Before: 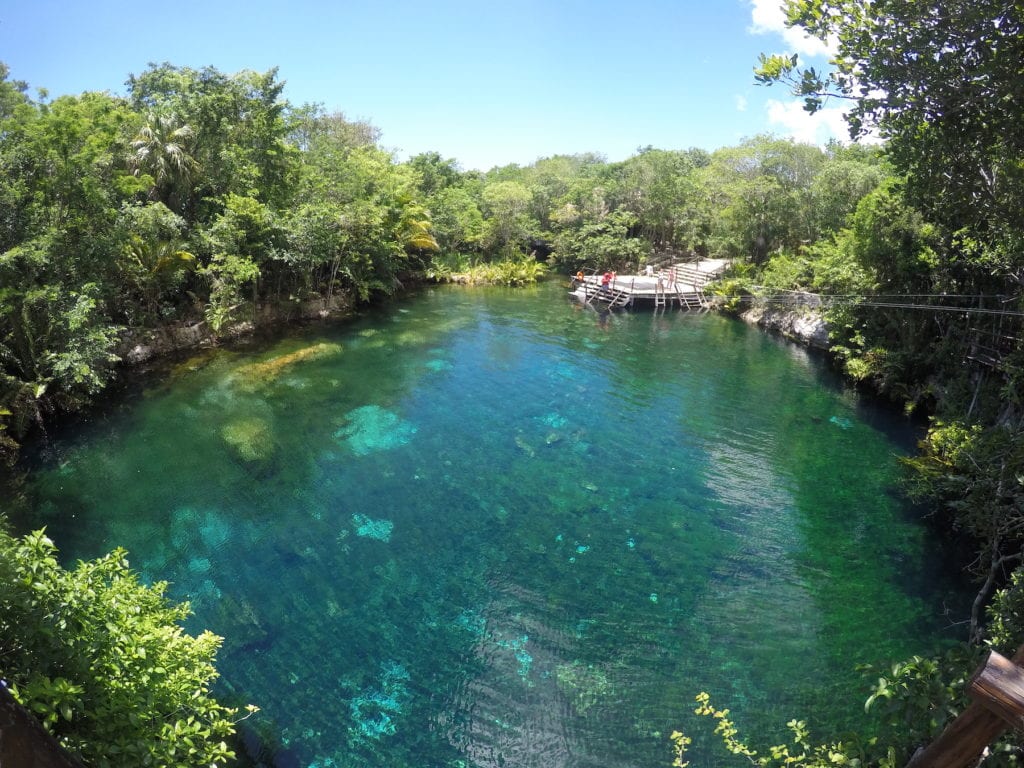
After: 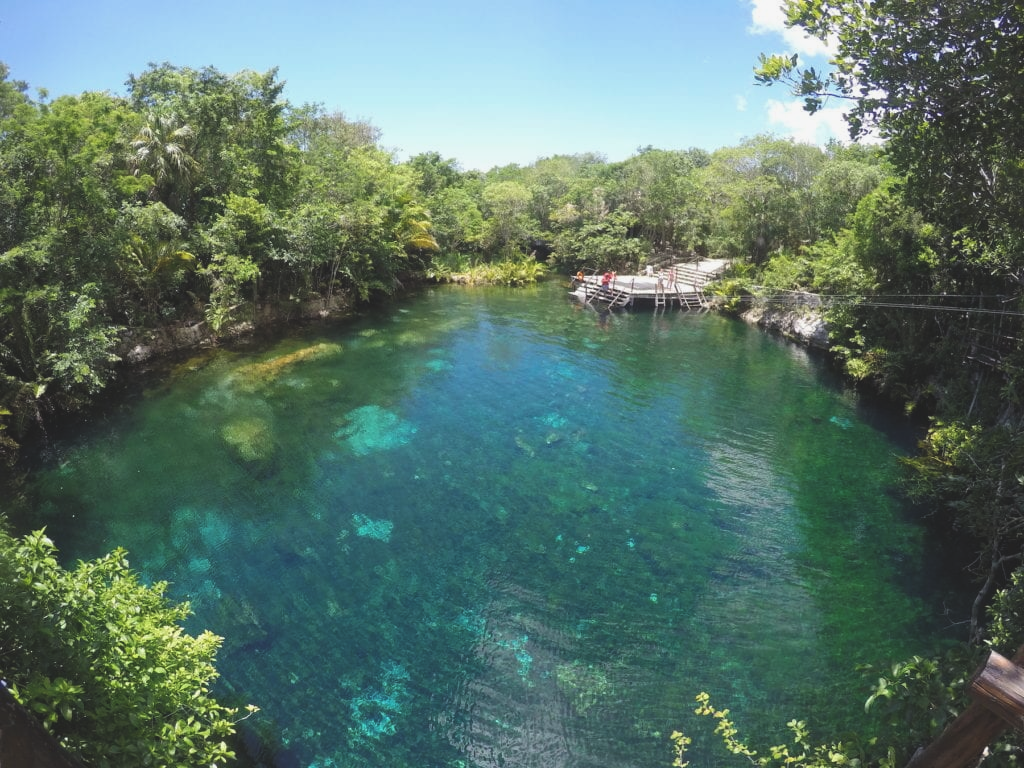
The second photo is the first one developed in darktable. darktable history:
exposure: black level correction -0.015, exposure -0.125 EV, compensate exposure bias true, compensate highlight preservation false
